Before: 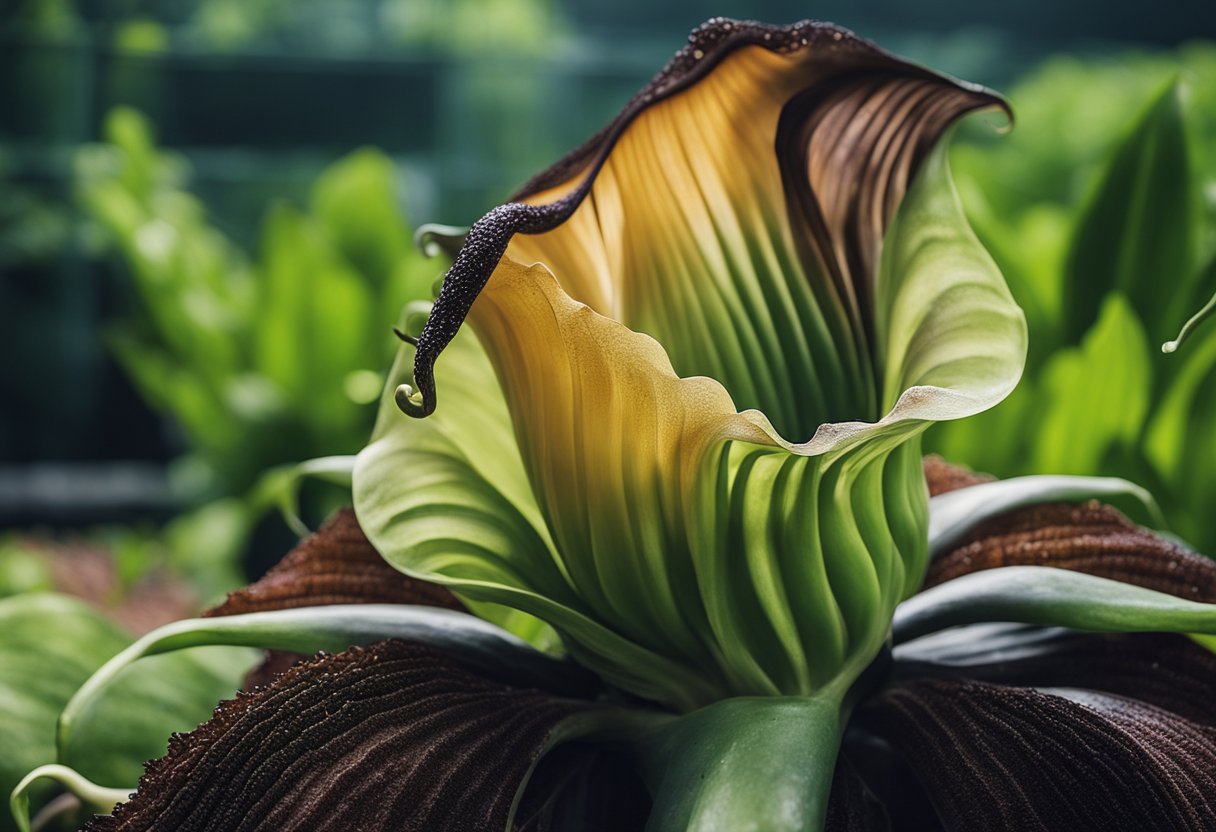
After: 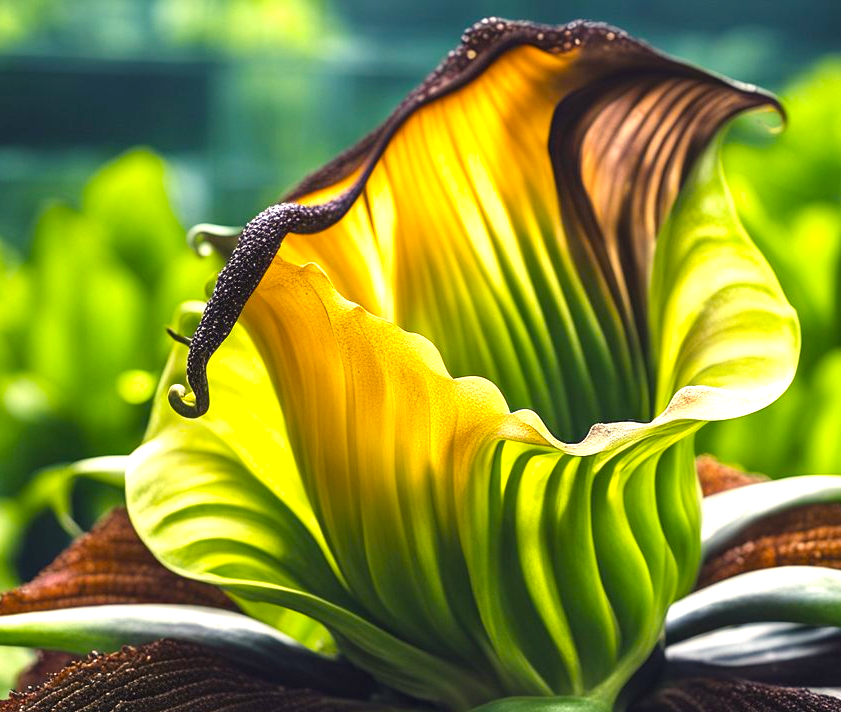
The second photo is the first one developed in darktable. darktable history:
crop: left 18.699%, right 12.131%, bottom 14.373%
exposure: black level correction 0, exposure 0.696 EV, compensate highlight preservation false
color balance rgb: power › chroma 0.287%, power › hue 22.84°, highlights gain › chroma 3.014%, highlights gain › hue 76.01°, perceptual saturation grading › global saturation 30.829%, perceptual brilliance grading › global brilliance 11.869%, global vibrance 20%
